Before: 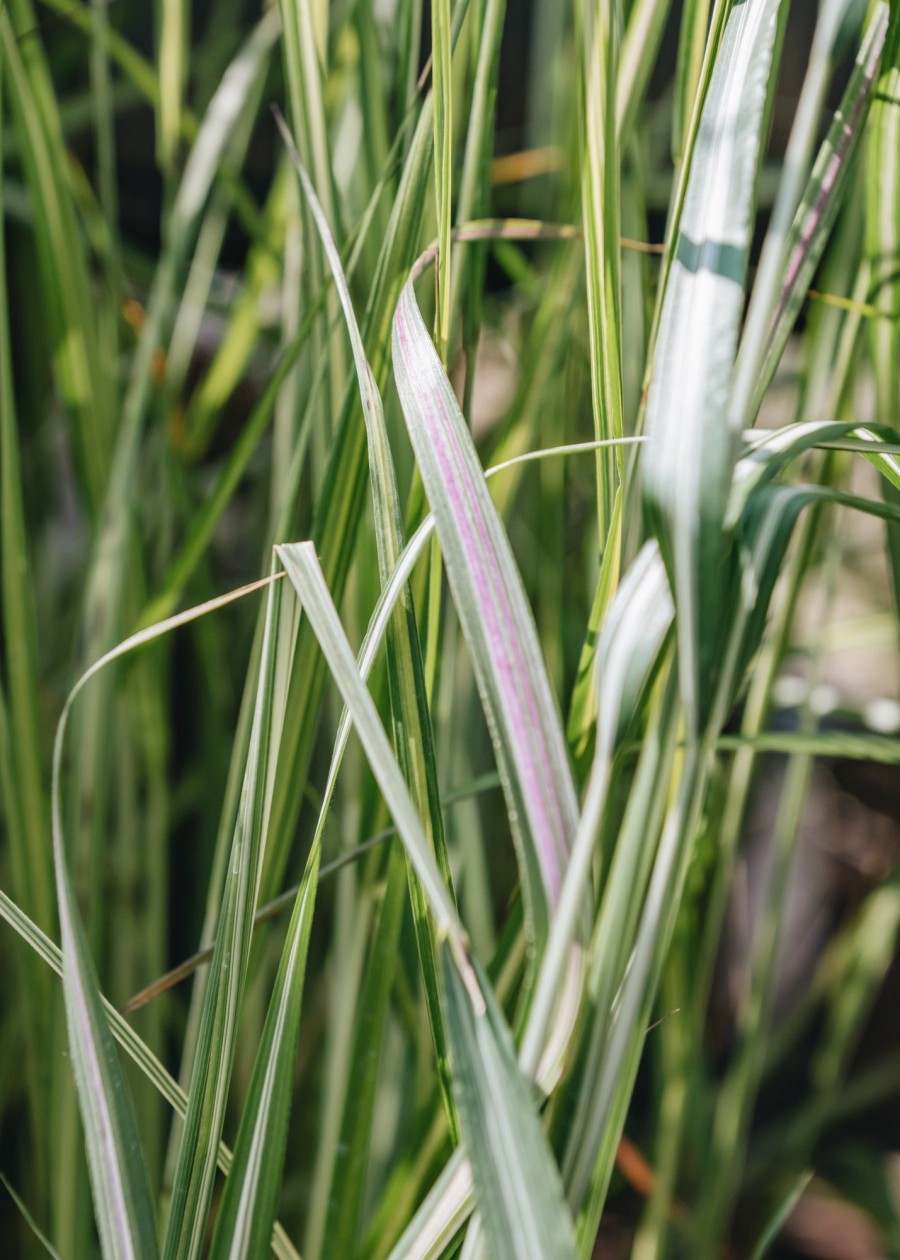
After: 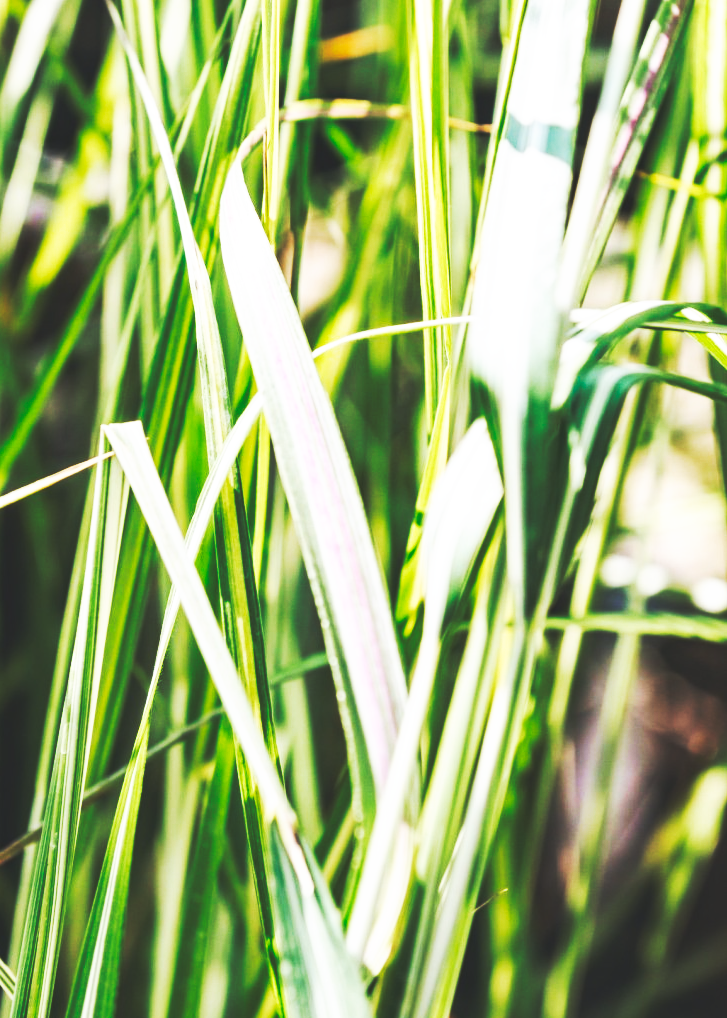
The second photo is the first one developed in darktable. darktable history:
crop: left 19.159%, top 9.58%, bottom 9.58%
tone equalizer: on, module defaults
base curve: curves: ch0 [(0, 0.015) (0.085, 0.116) (0.134, 0.298) (0.19, 0.545) (0.296, 0.764) (0.599, 0.982) (1, 1)], preserve colors none
